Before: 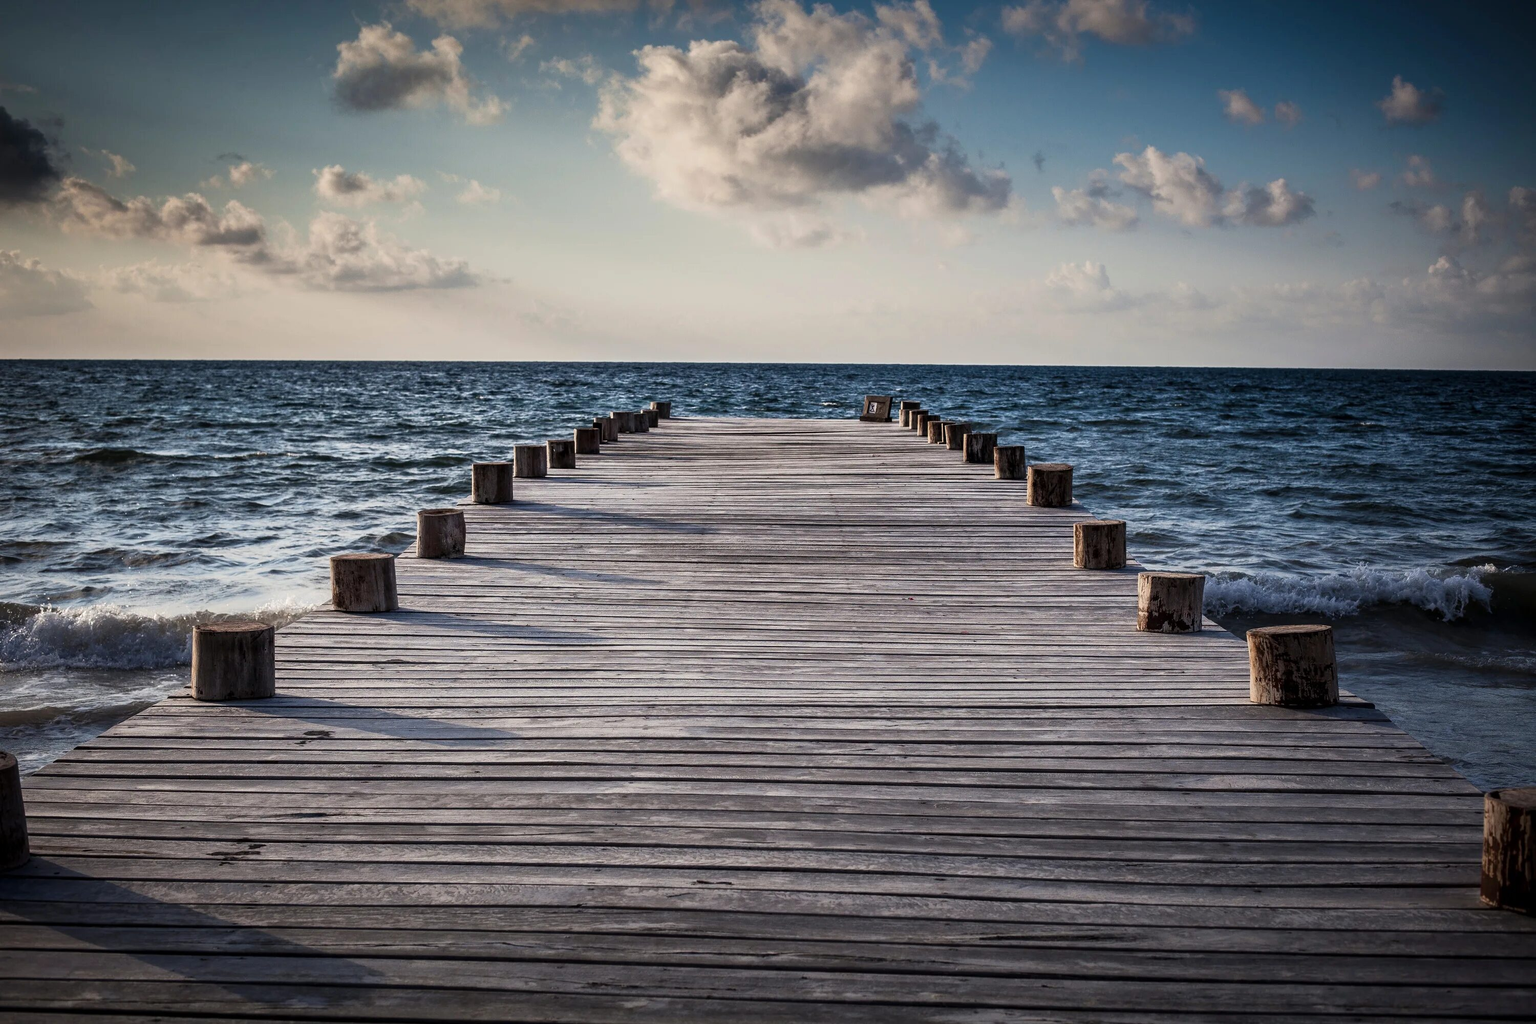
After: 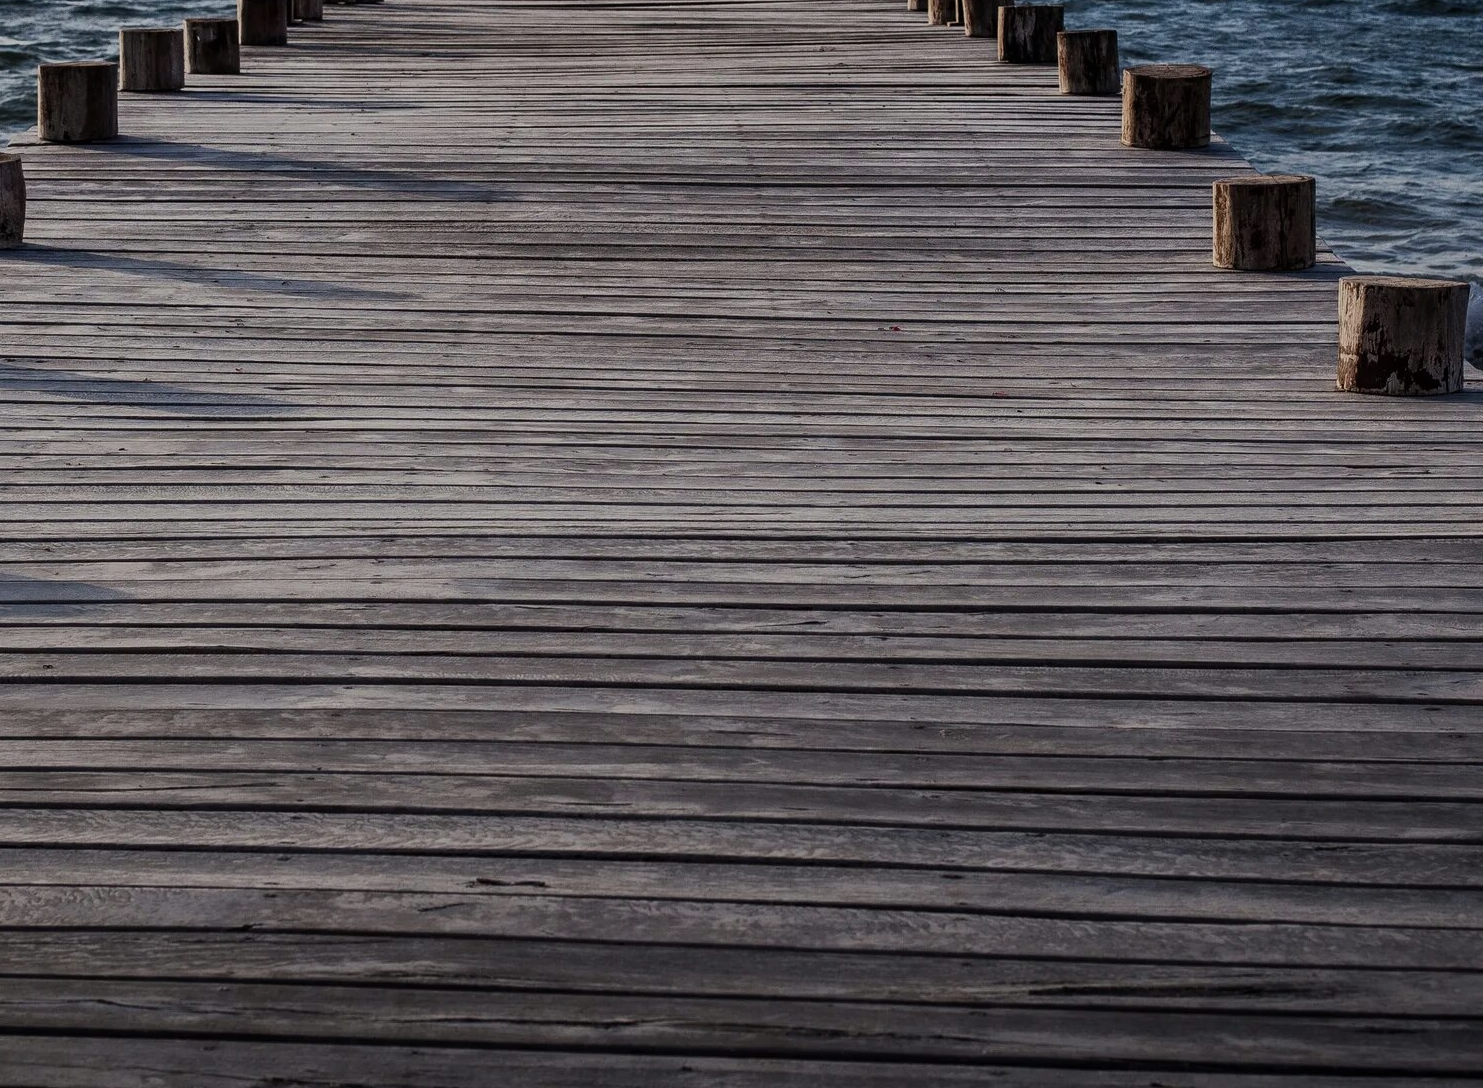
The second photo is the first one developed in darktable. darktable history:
crop: left 29.474%, top 42.088%, right 21.092%, bottom 3.498%
exposure: black level correction 0, exposure -0.723 EV, compensate exposure bias true, compensate highlight preservation false
